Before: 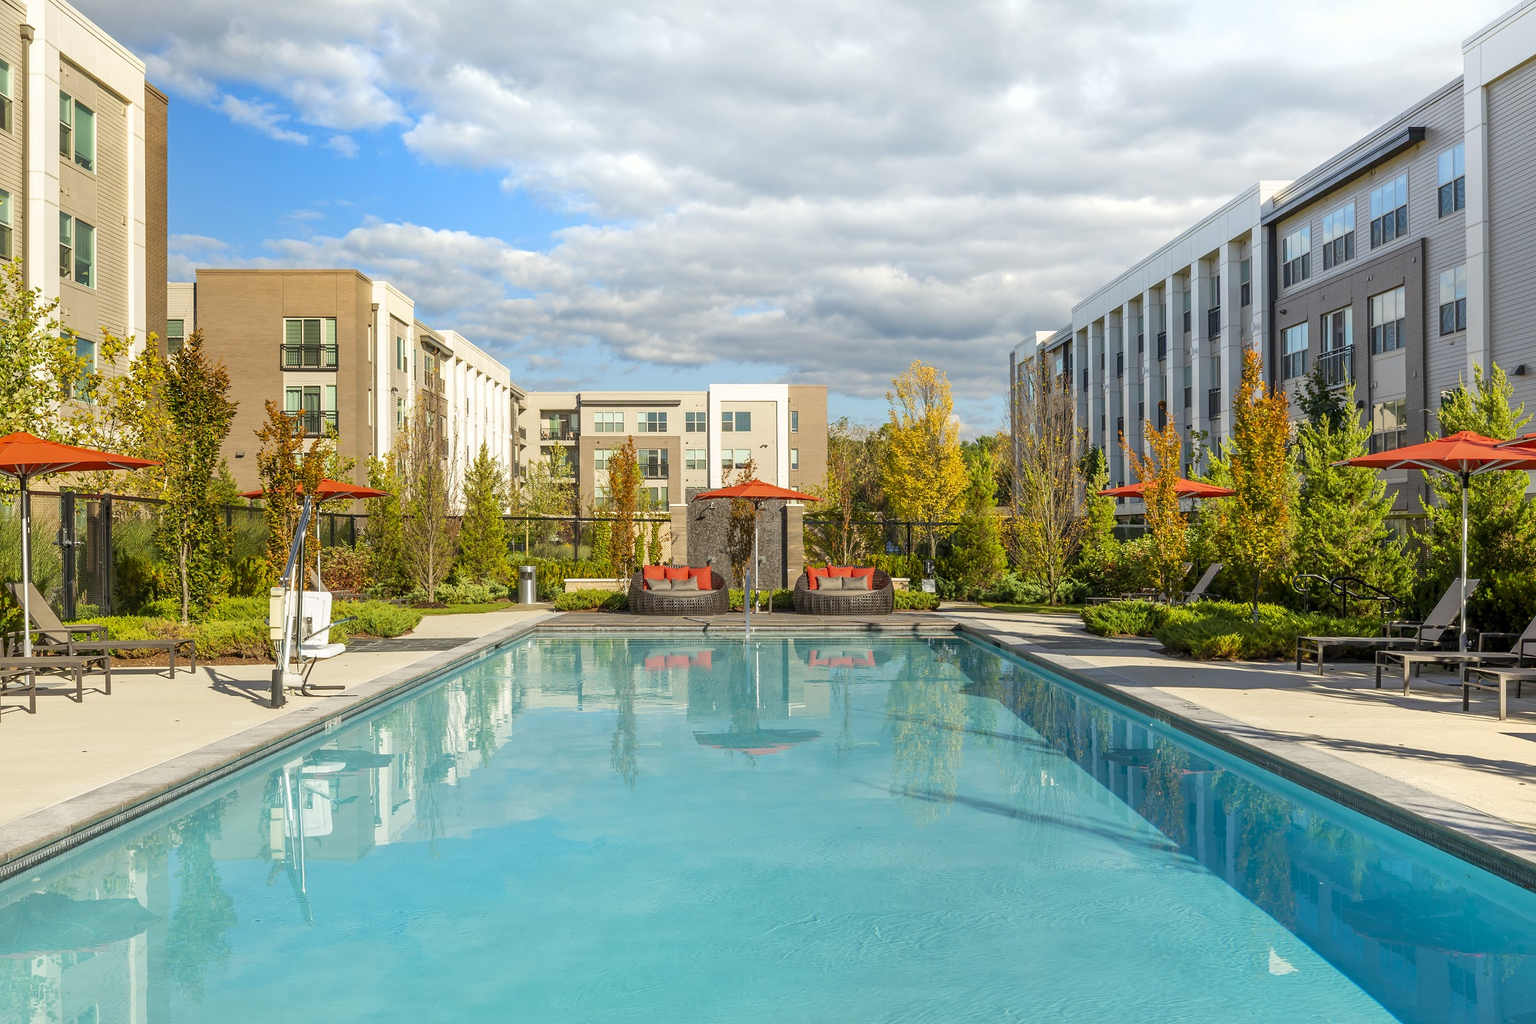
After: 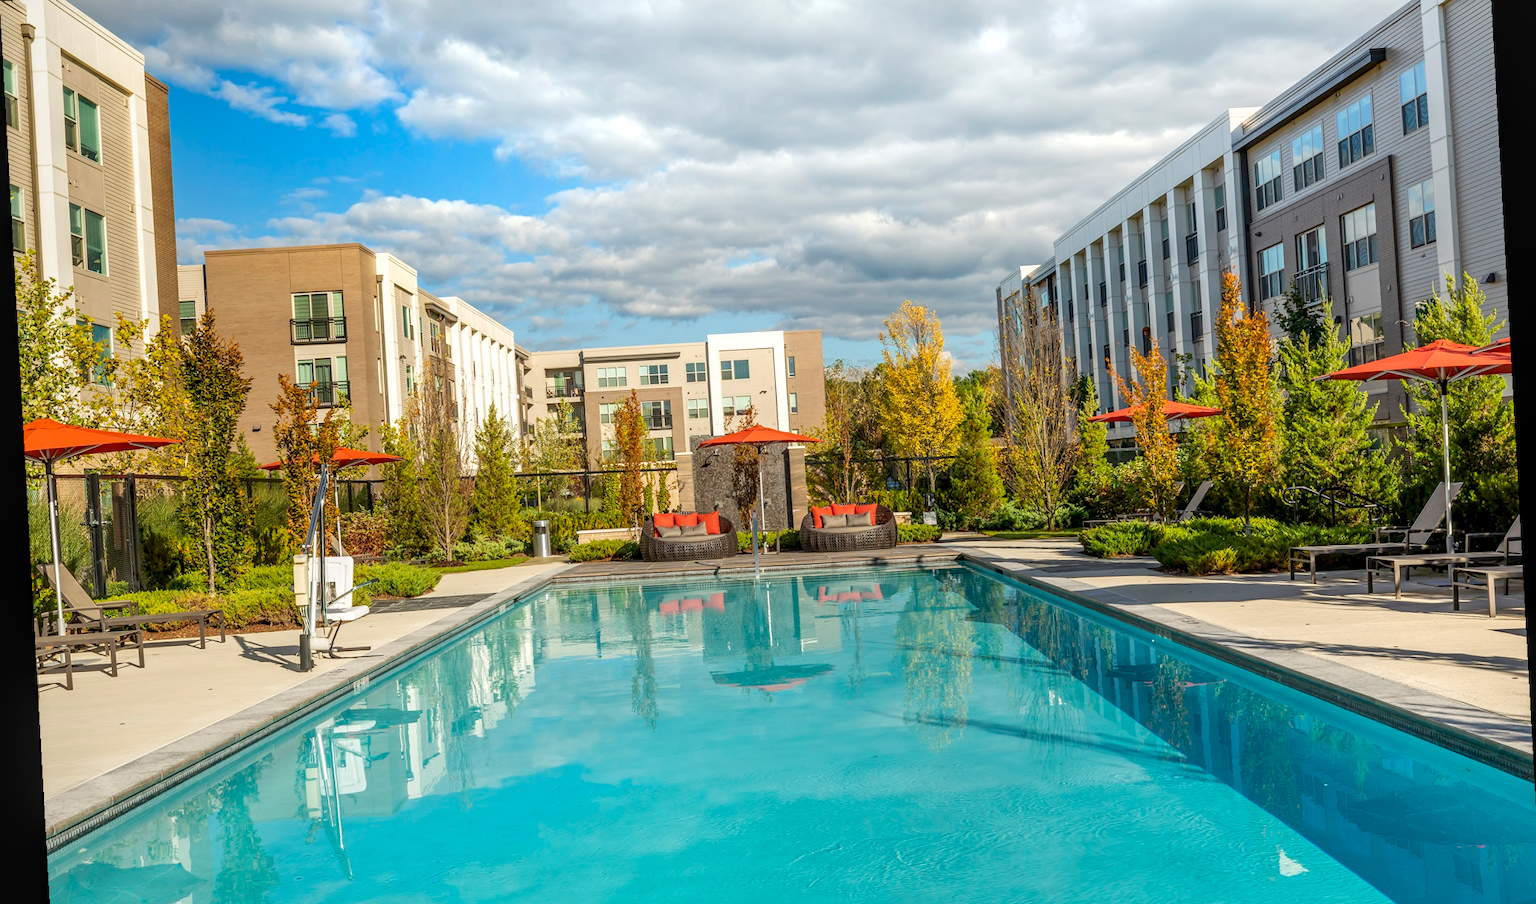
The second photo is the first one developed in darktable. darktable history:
crop: top 7.625%, bottom 8.027%
rotate and perspective: rotation -3.18°, automatic cropping off
local contrast: on, module defaults
